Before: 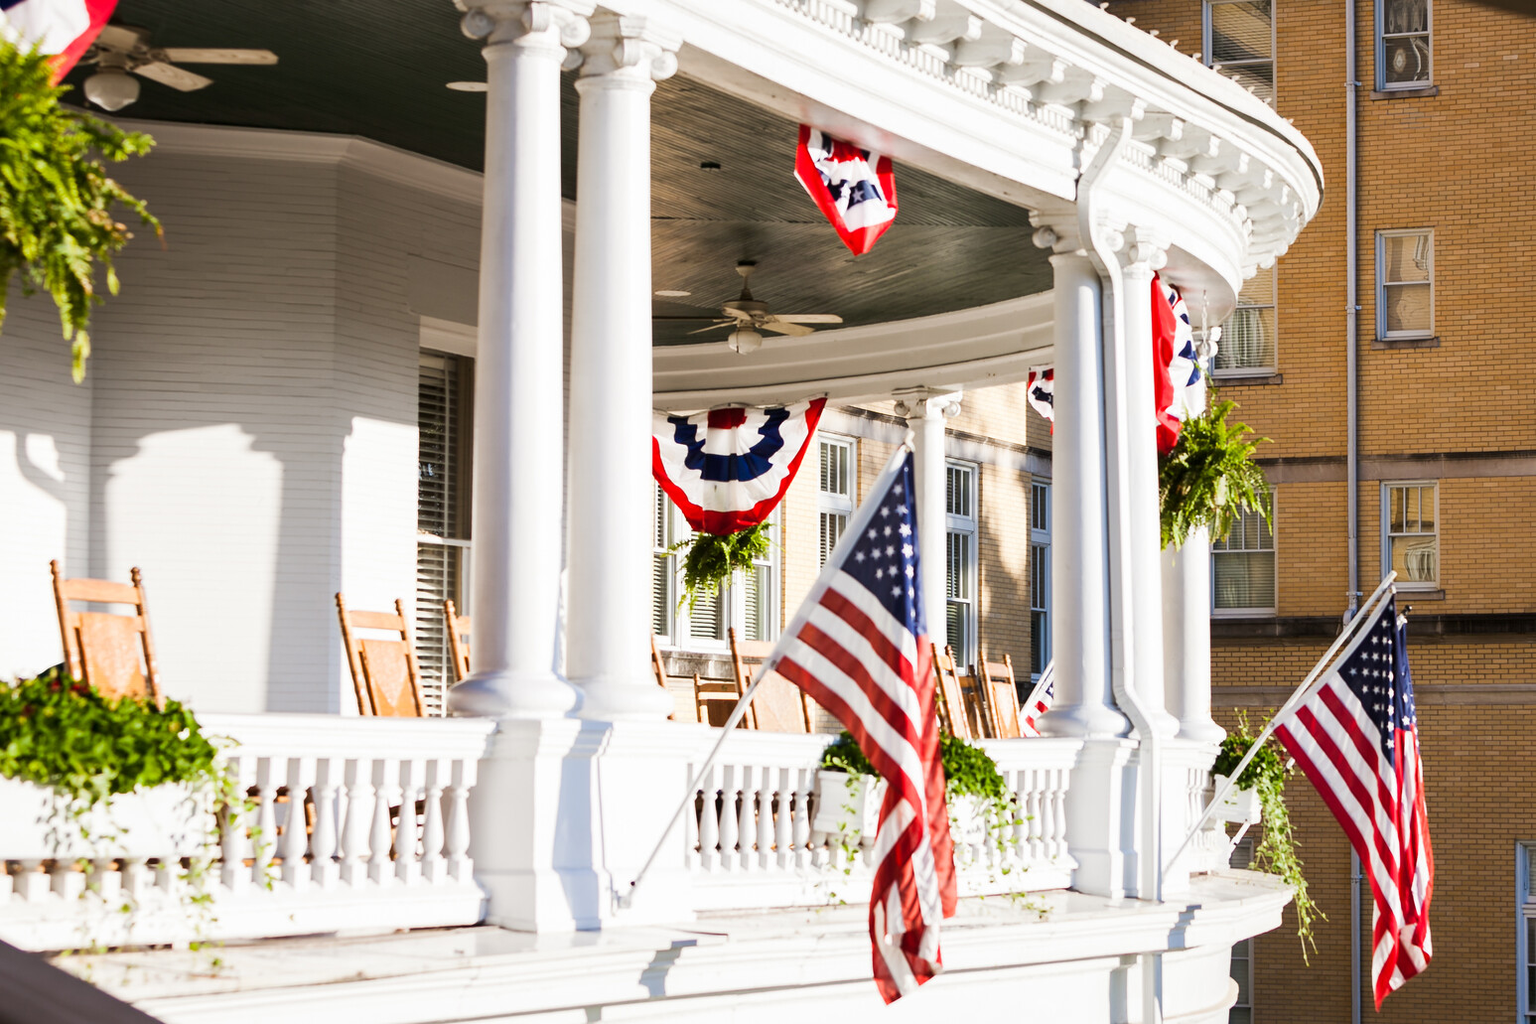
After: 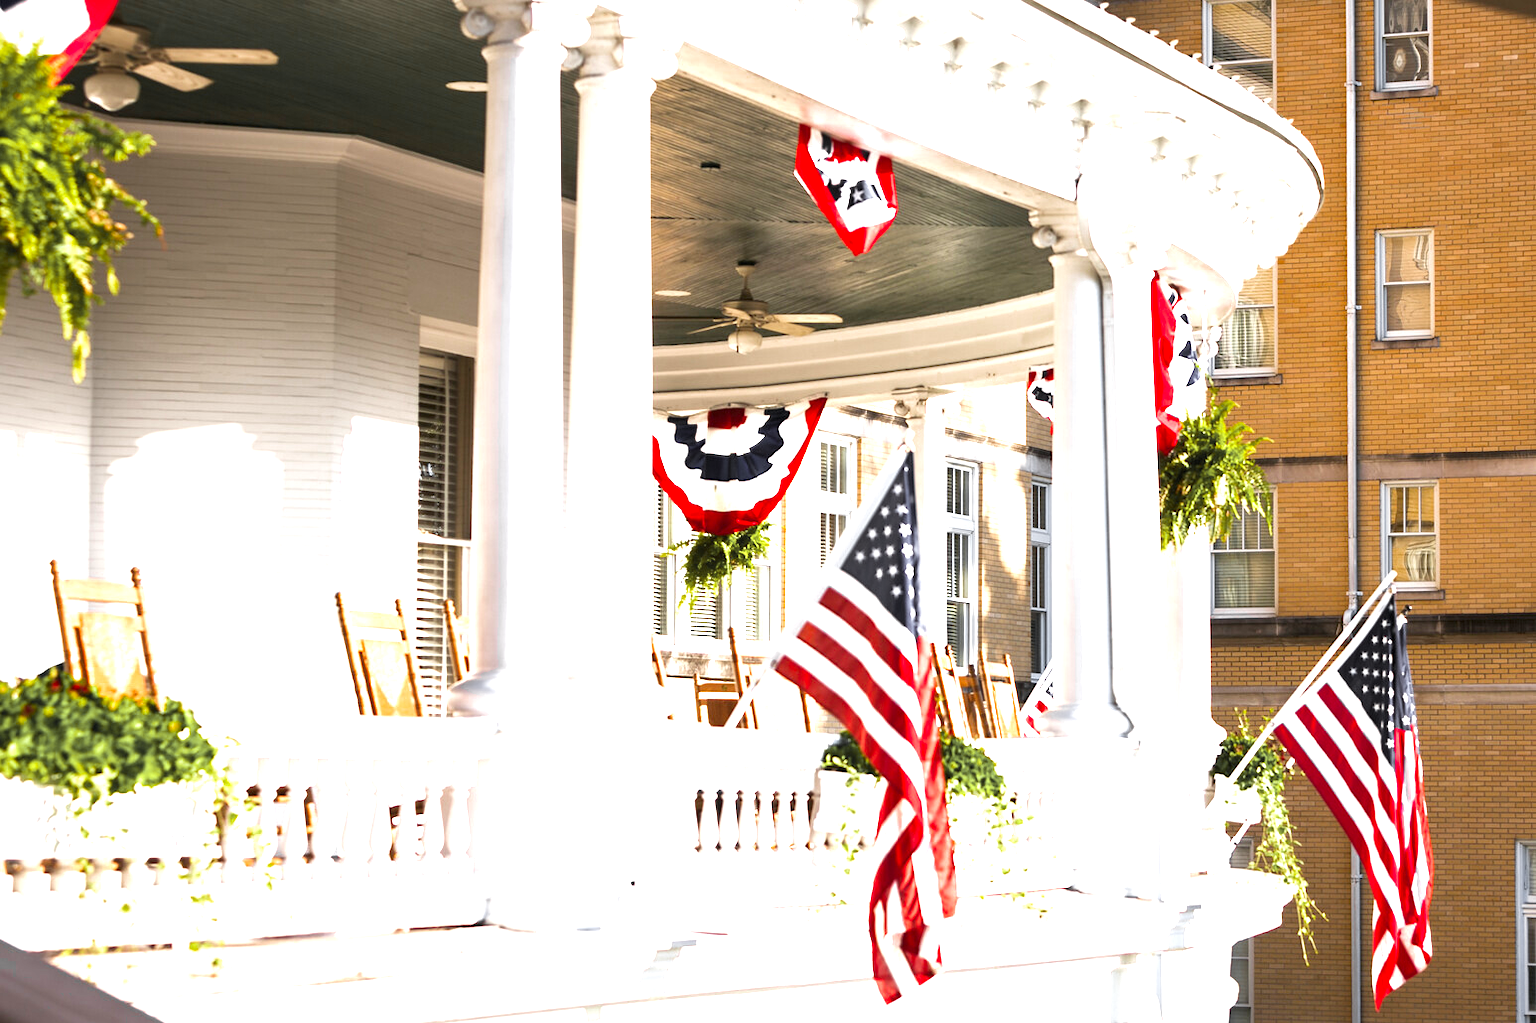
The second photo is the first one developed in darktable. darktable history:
exposure: black level correction 0, exposure 1.3 EV, compensate highlight preservation false
color zones: curves: ch0 [(0.004, 0.388) (0.125, 0.392) (0.25, 0.404) (0.375, 0.5) (0.5, 0.5) (0.625, 0.5) (0.75, 0.5) (0.875, 0.5)]; ch1 [(0, 0.5) (0.125, 0.5) (0.25, 0.5) (0.375, 0.124) (0.524, 0.124) (0.645, 0.128) (0.789, 0.132) (0.914, 0.096) (0.998, 0.068)]
